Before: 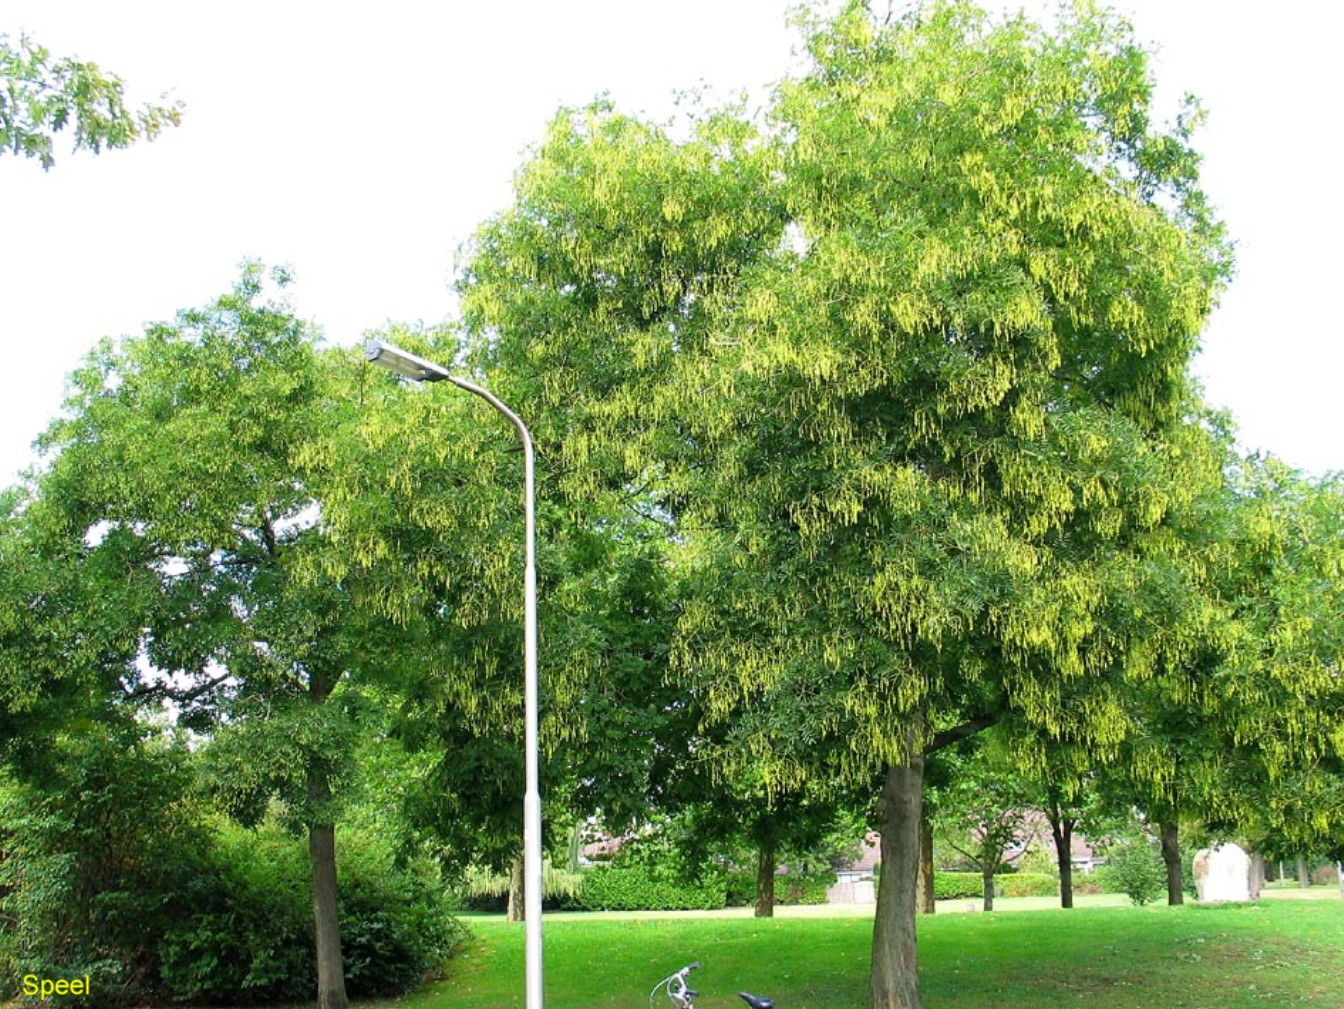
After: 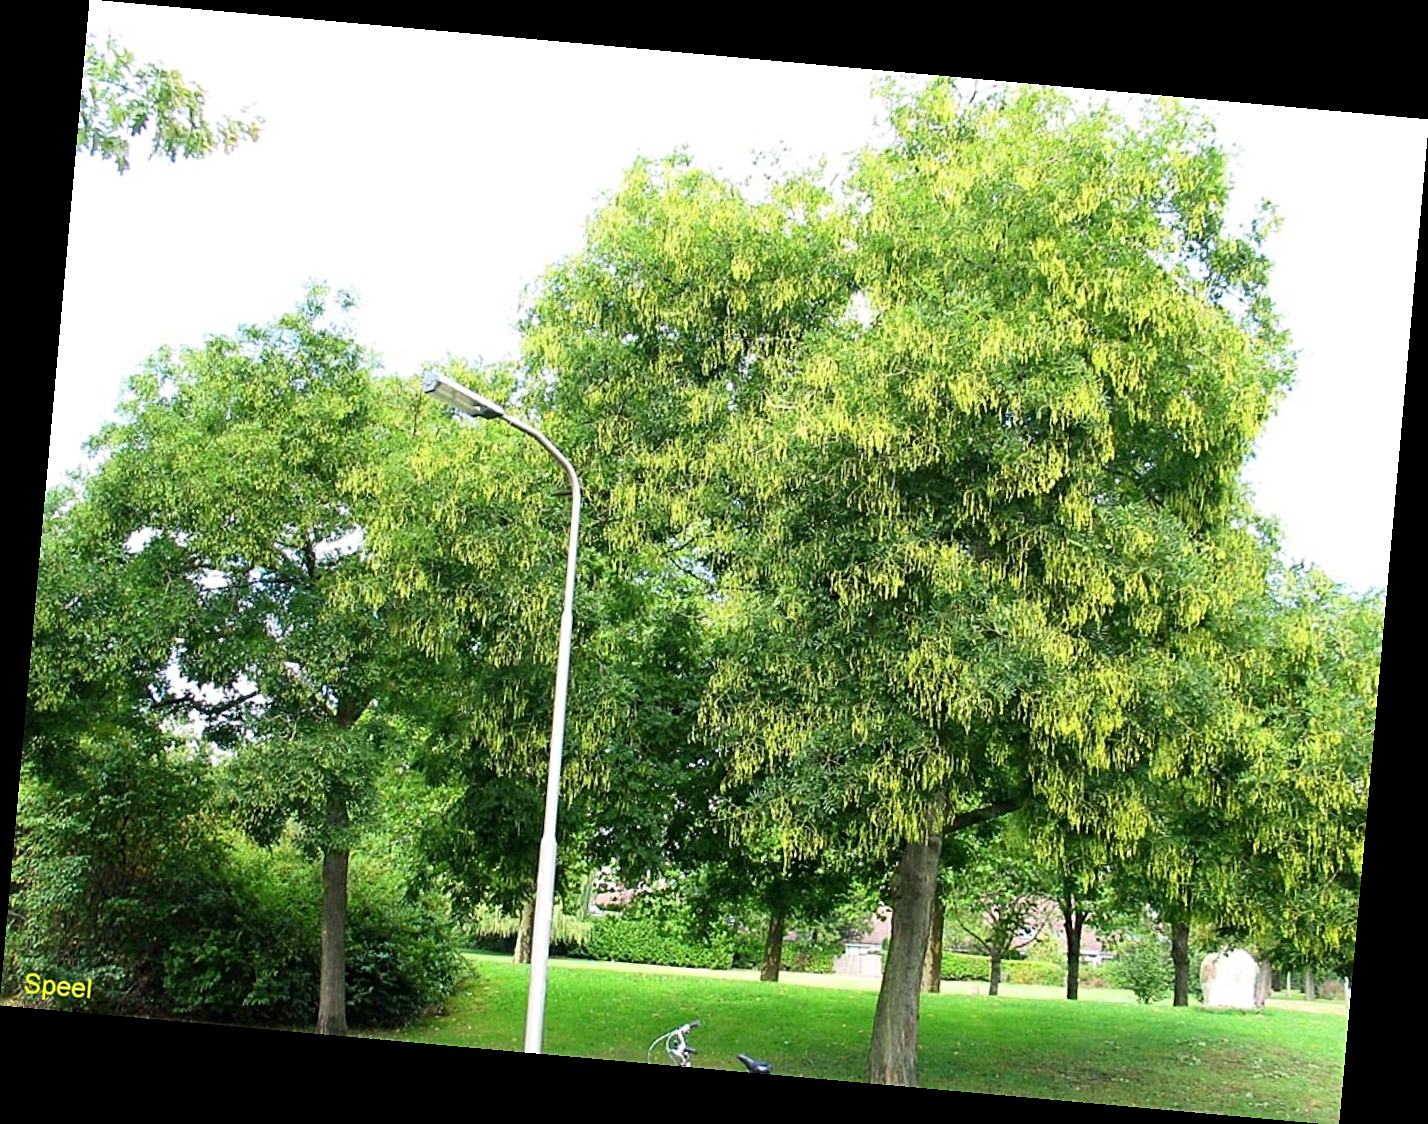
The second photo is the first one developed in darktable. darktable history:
sharpen: on, module defaults
rotate and perspective: rotation 5.12°, automatic cropping off
contrast brightness saturation: contrast 0.15, brightness 0.05
